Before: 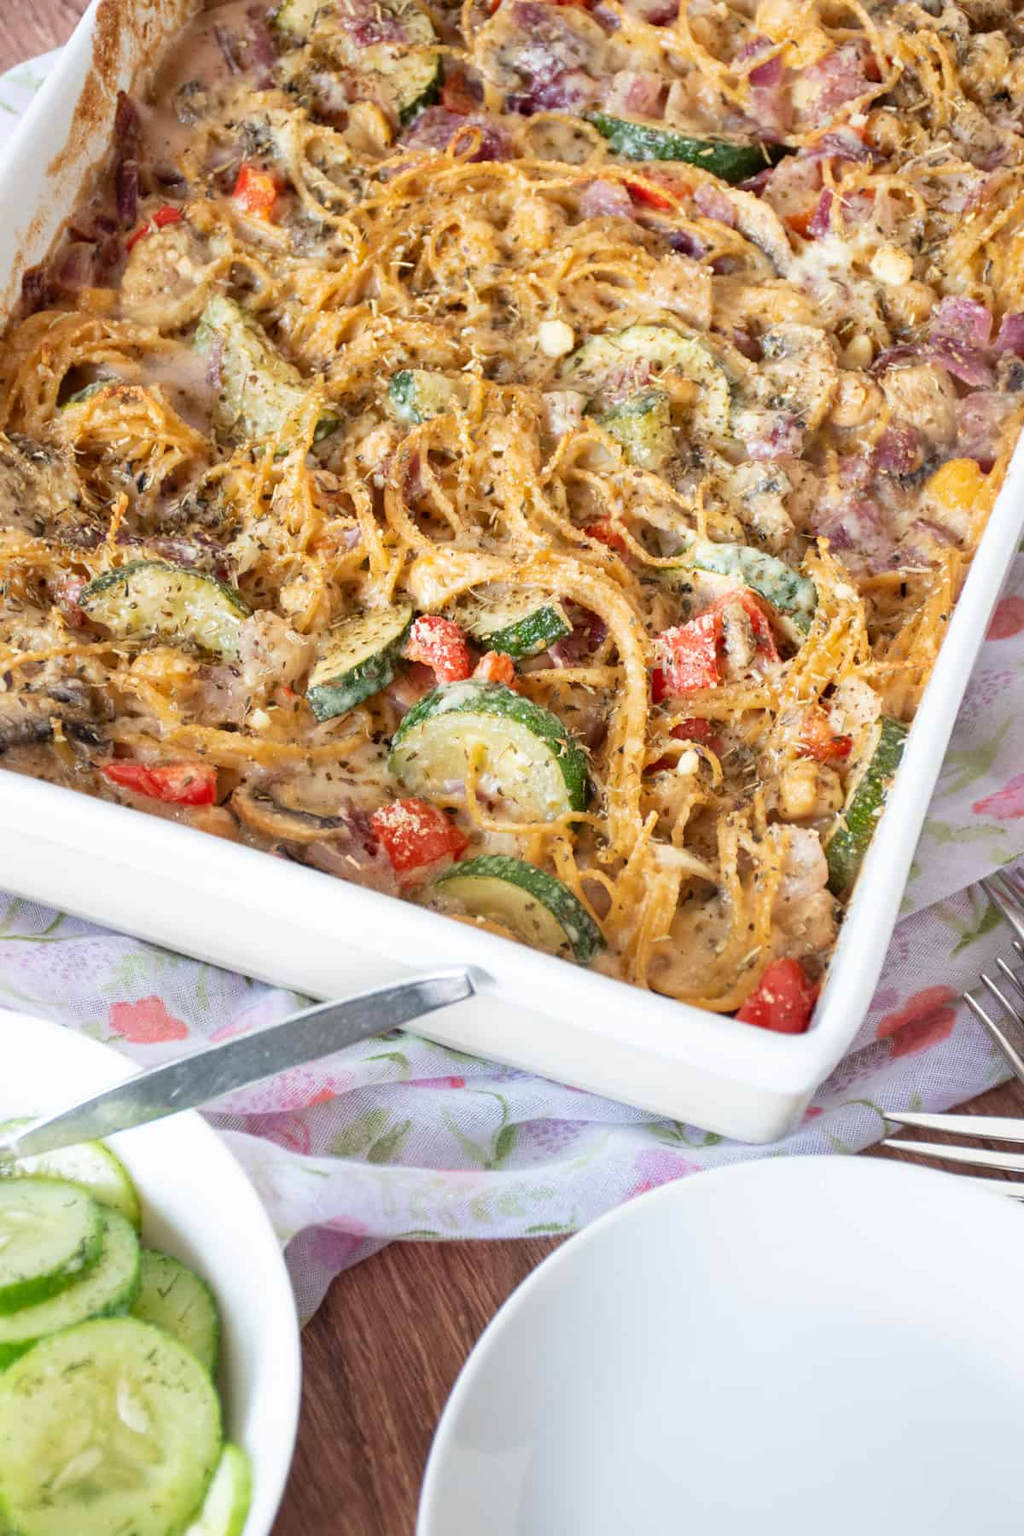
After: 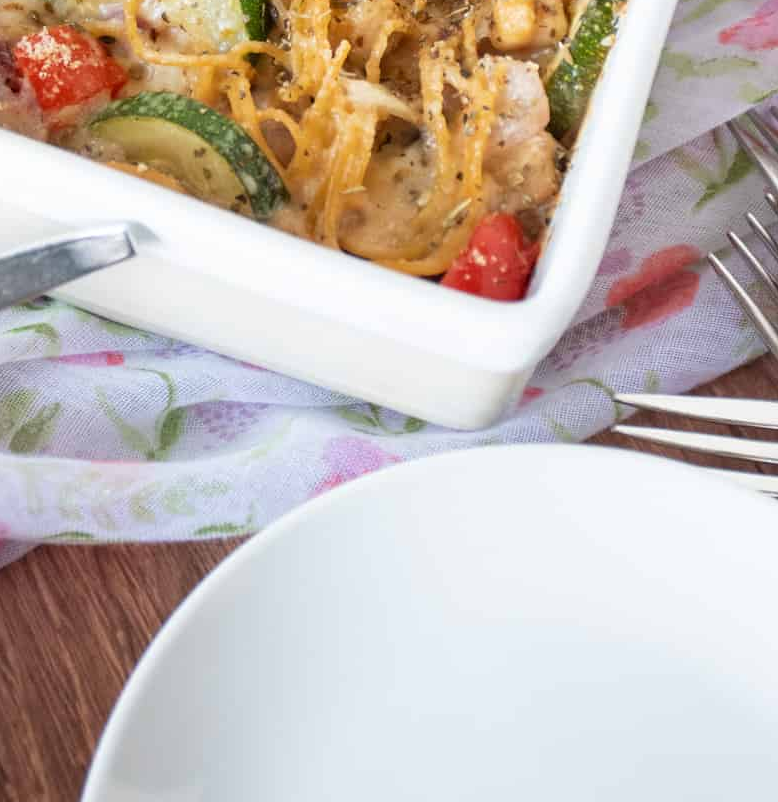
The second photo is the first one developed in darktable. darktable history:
crop and rotate: left 35.097%, top 50.568%, bottom 4.846%
